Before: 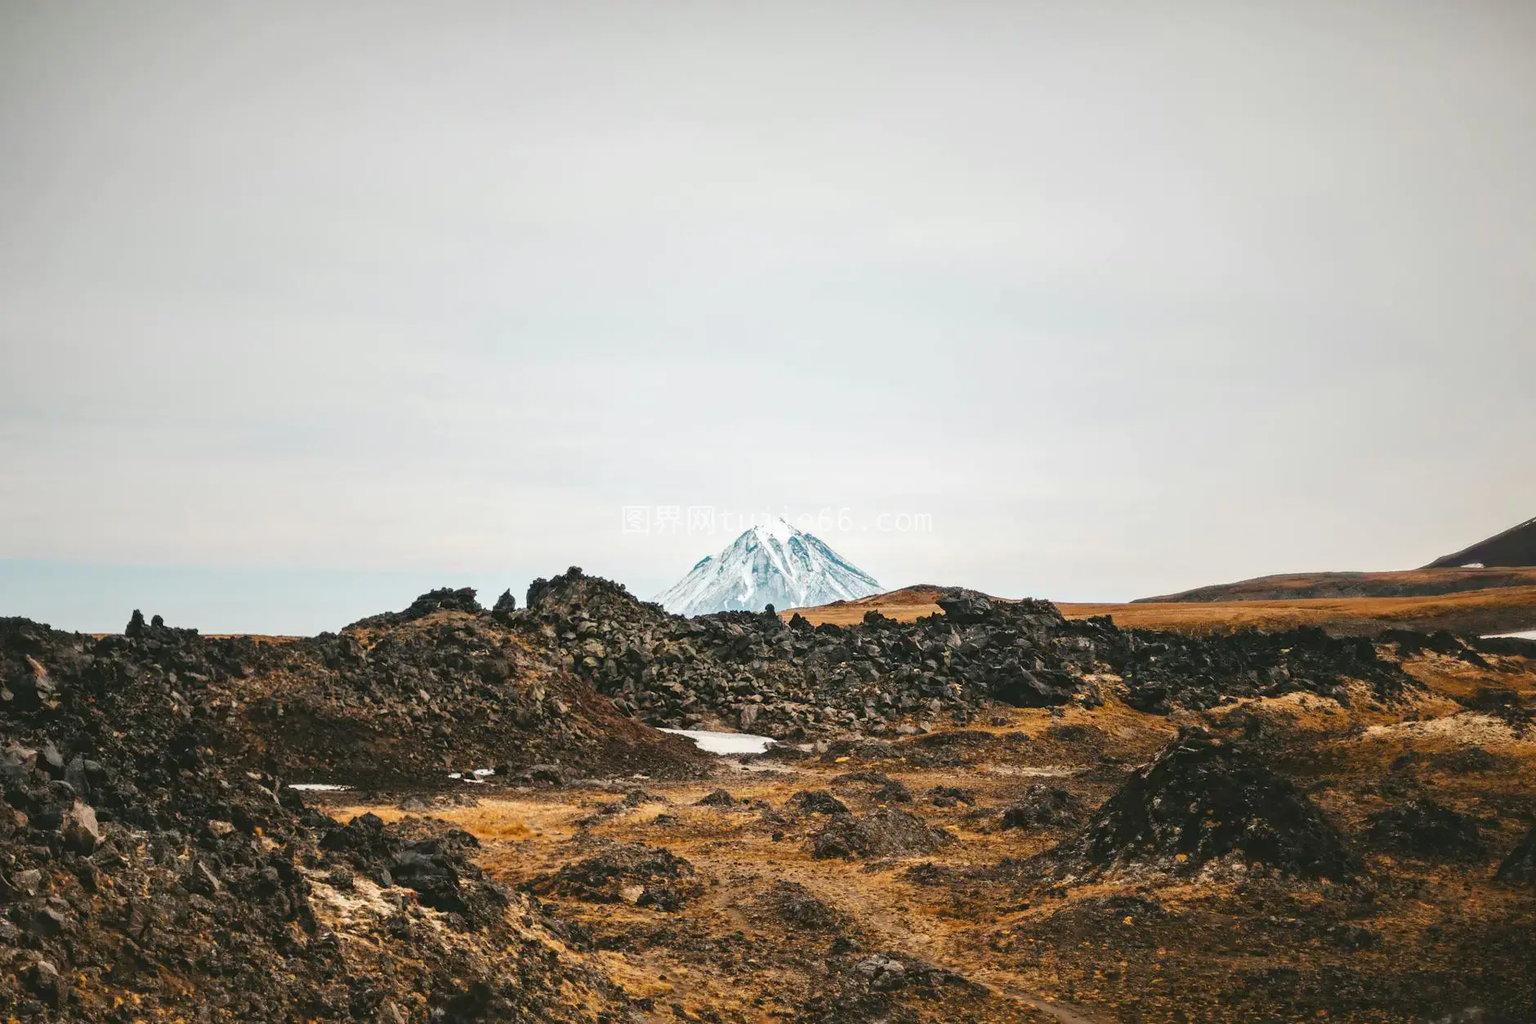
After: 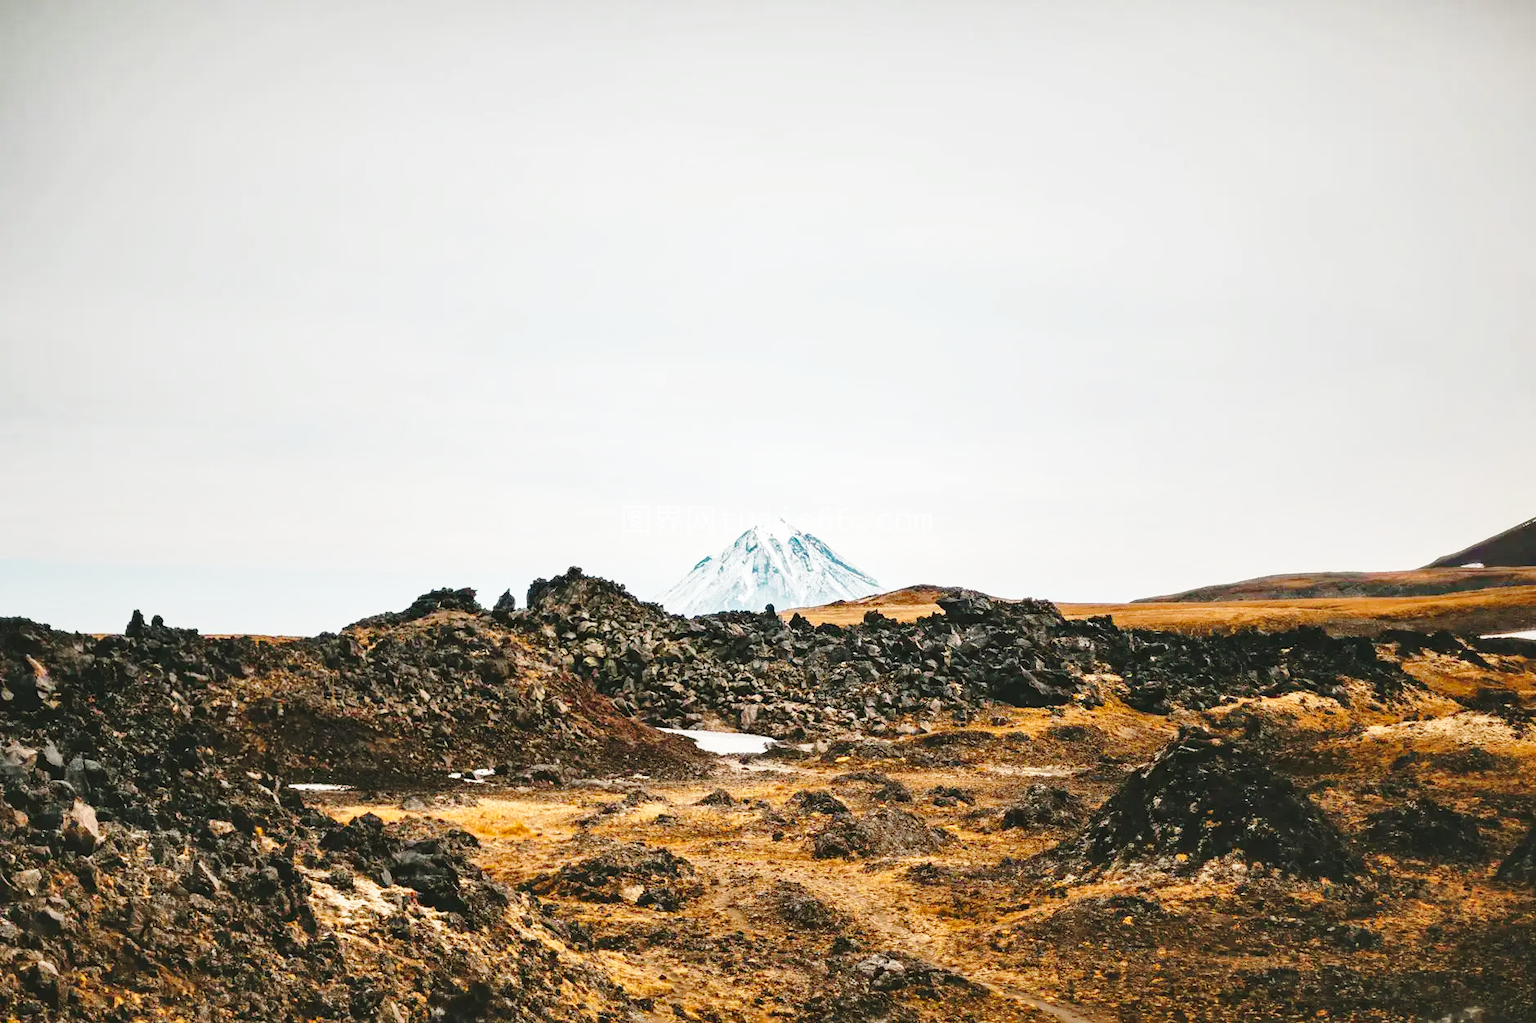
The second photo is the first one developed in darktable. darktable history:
base curve: curves: ch0 [(0, 0) (0.028, 0.03) (0.121, 0.232) (0.46, 0.748) (0.859, 0.968) (1, 1)], preserve colors none
shadows and highlights: shadows 48.12, highlights -42.23, soften with gaussian
